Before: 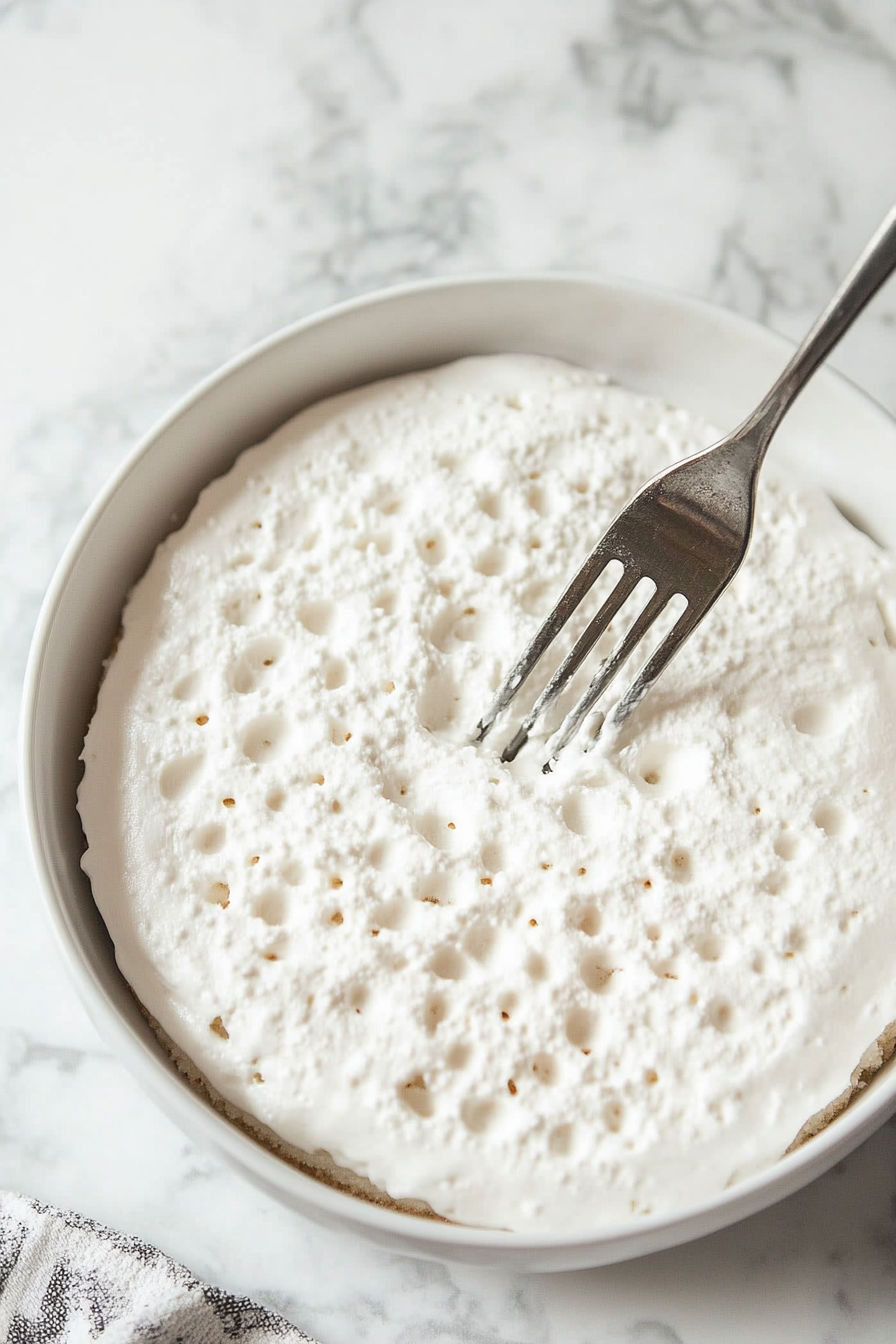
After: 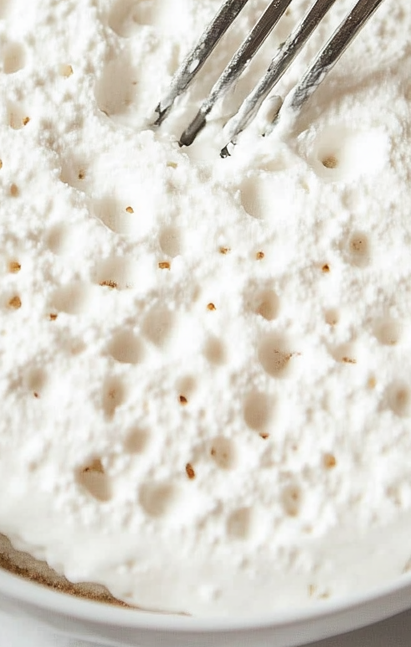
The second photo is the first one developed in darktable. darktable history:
crop: left 35.953%, top 45.901%, right 18.127%, bottom 5.889%
